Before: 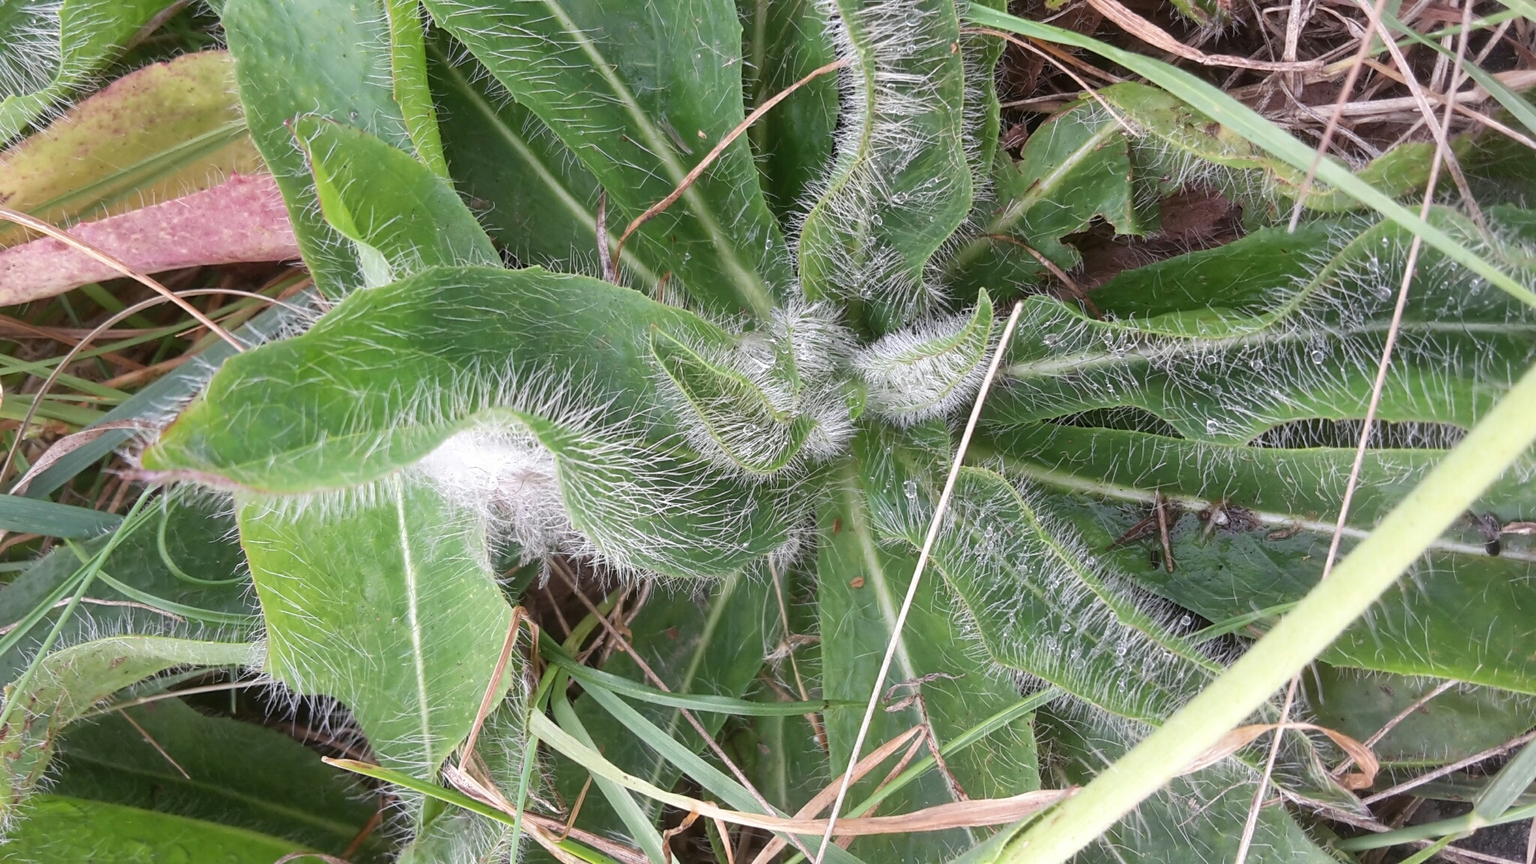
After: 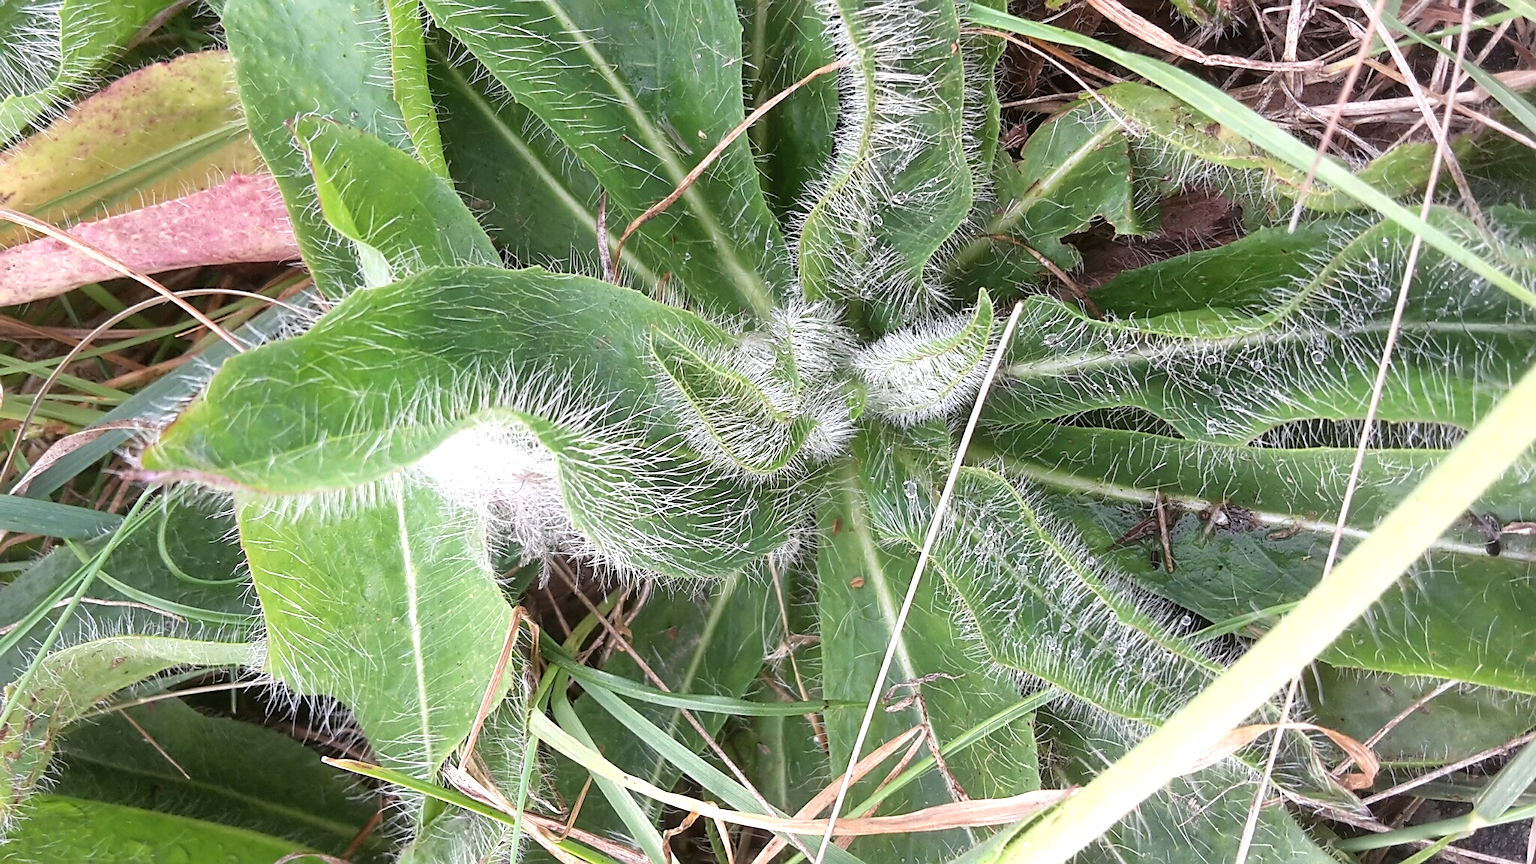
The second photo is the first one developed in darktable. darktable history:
sharpen: on, module defaults
tone equalizer: -8 EV -0.408 EV, -7 EV -0.419 EV, -6 EV -0.362 EV, -5 EV -0.204 EV, -3 EV 0.207 EV, -2 EV 0.343 EV, -1 EV 0.396 EV, +0 EV 0.44 EV
